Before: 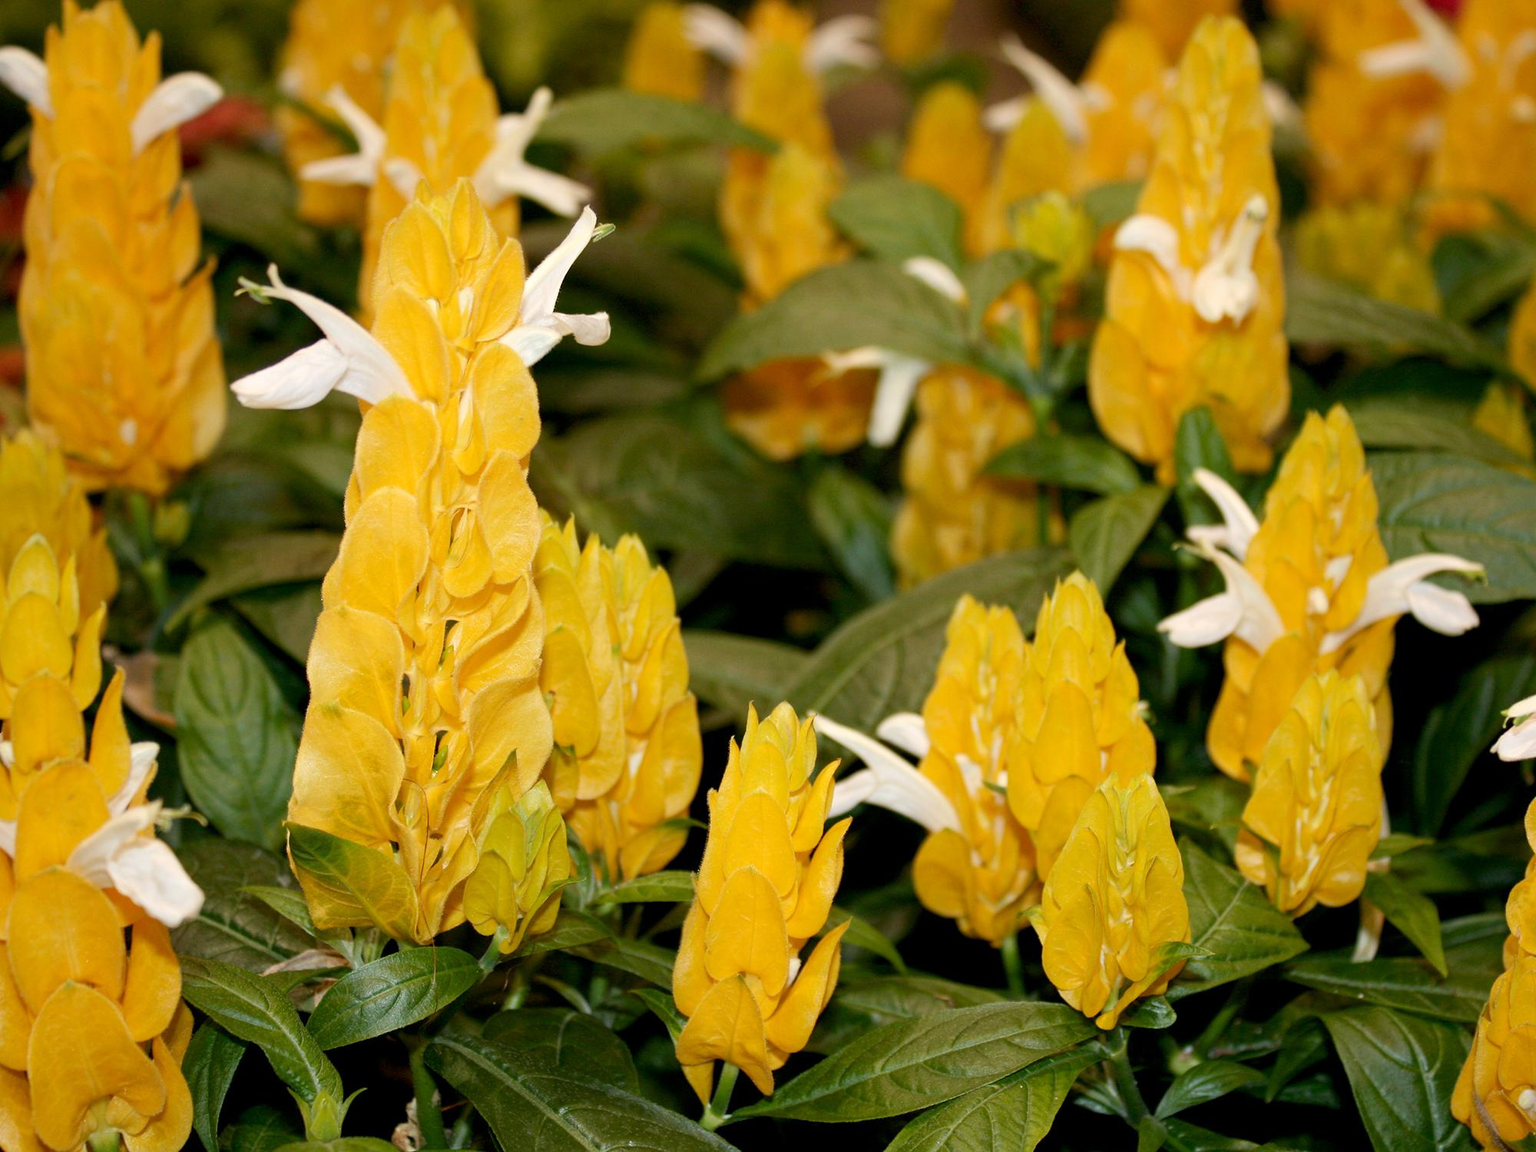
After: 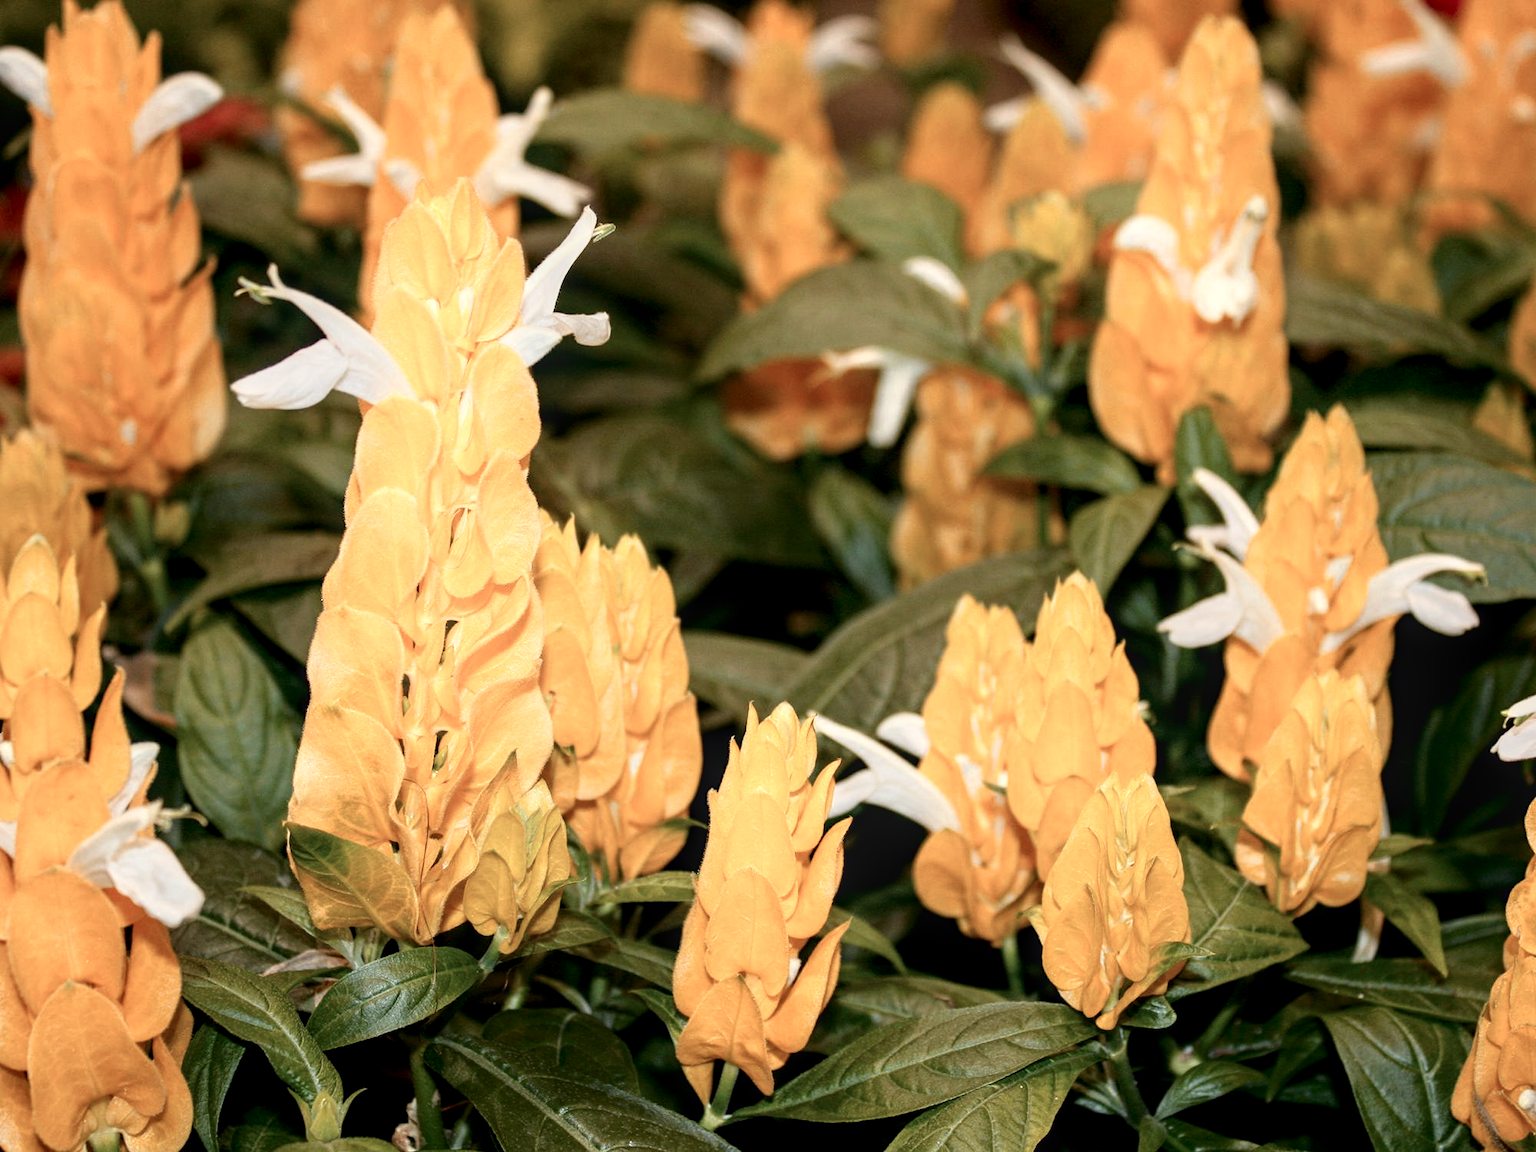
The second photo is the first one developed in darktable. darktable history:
color zones: curves: ch0 [(0, 0.473) (0.001, 0.473) (0.226, 0.548) (0.4, 0.589) (0.525, 0.54) (0.728, 0.403) (0.999, 0.473) (1, 0.473)]; ch1 [(0, 0.619) (0.001, 0.619) (0.234, 0.388) (0.4, 0.372) (0.528, 0.422) (0.732, 0.53) (0.999, 0.619) (1, 0.619)]; ch2 [(0, 0.547) (0.001, 0.547) (0.226, 0.45) (0.4, 0.525) (0.525, 0.585) (0.8, 0.511) (0.999, 0.547) (1, 0.547)]
shadows and highlights: shadows -60.94, white point adjustment -5.17, highlights 60.01
local contrast: on, module defaults
